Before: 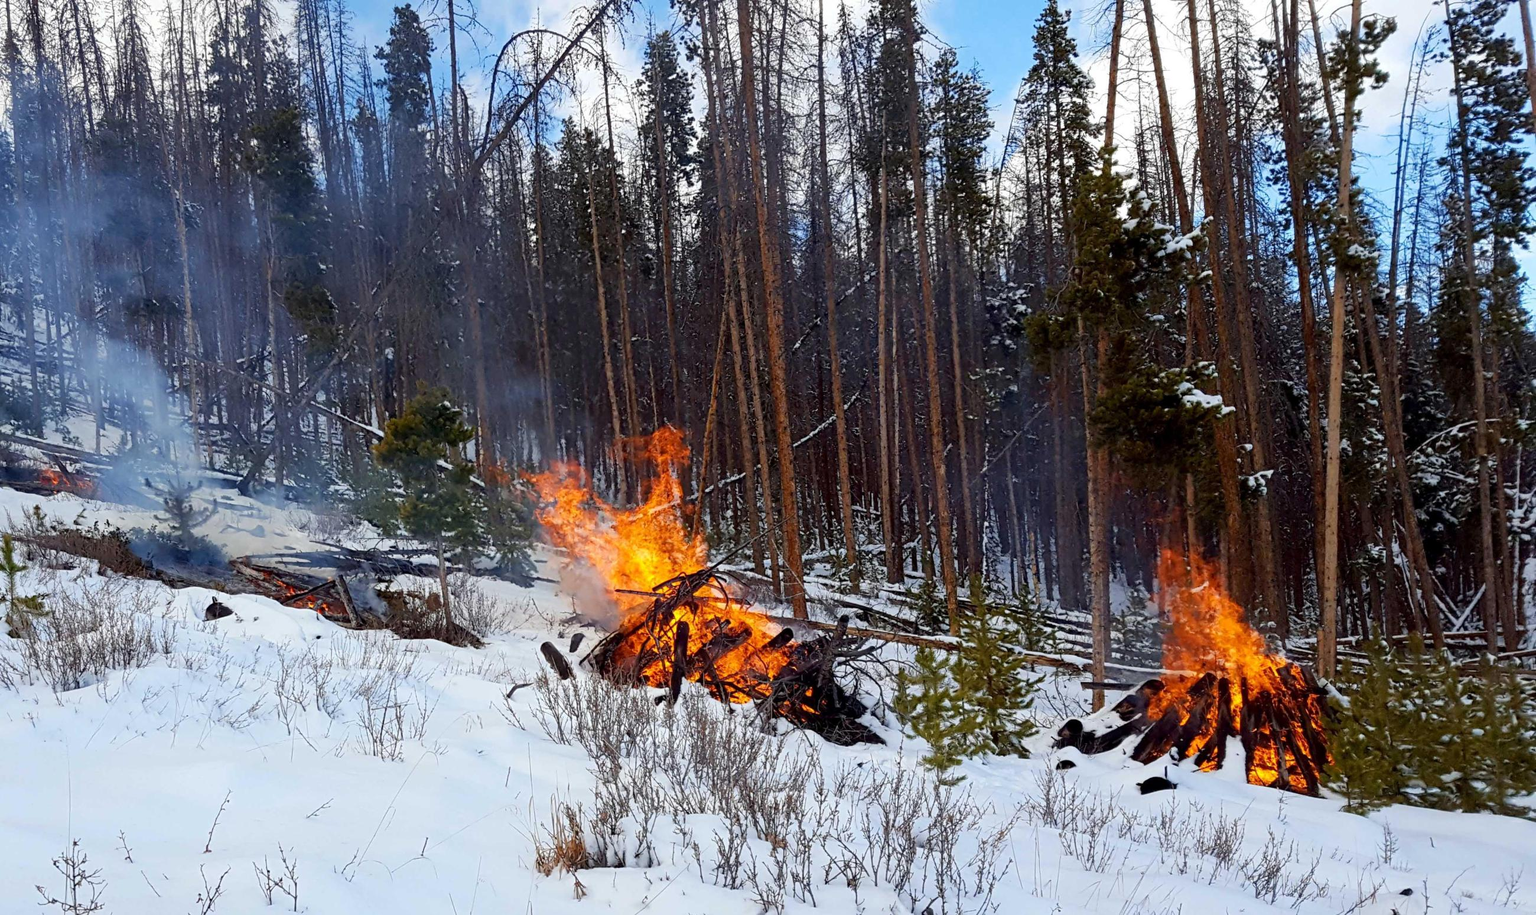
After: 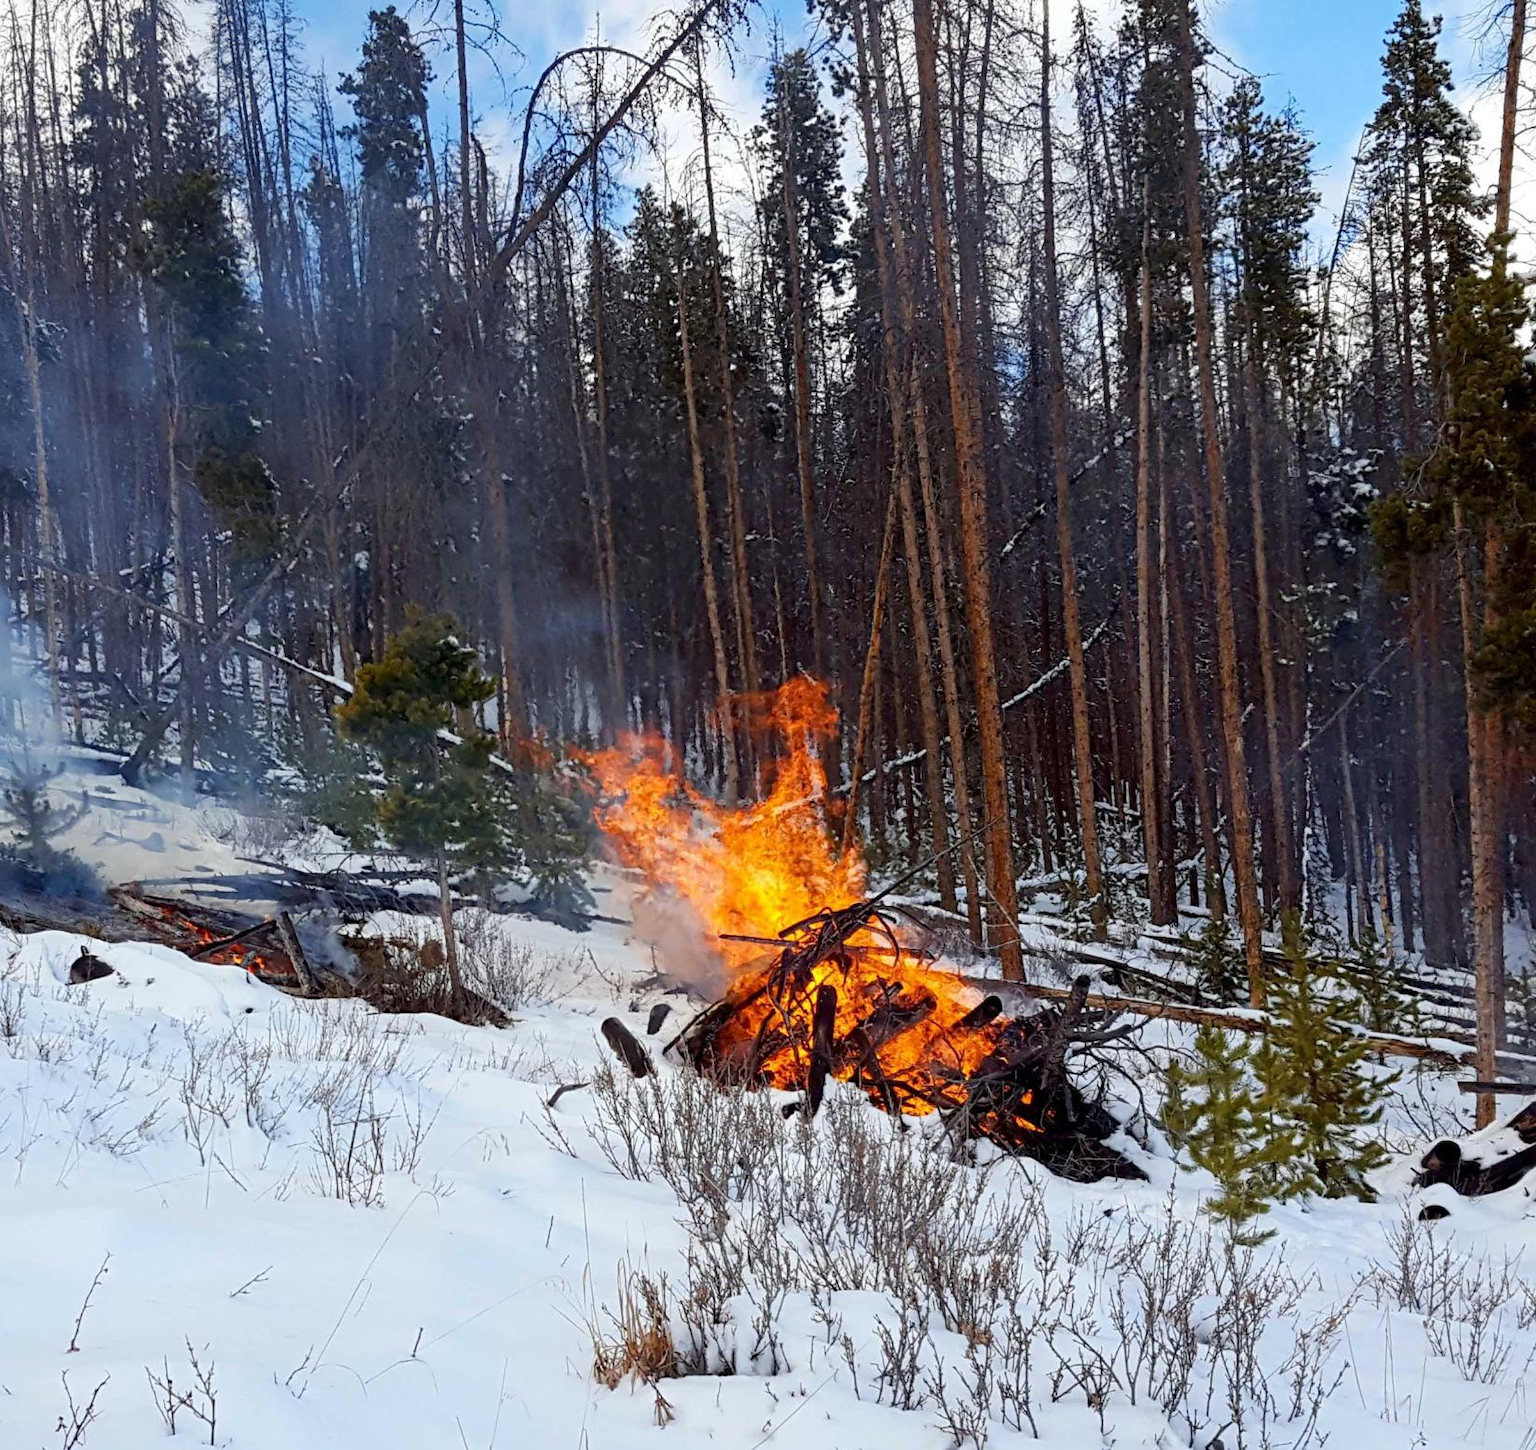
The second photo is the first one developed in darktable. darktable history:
crop: left 10.509%, right 26.388%
